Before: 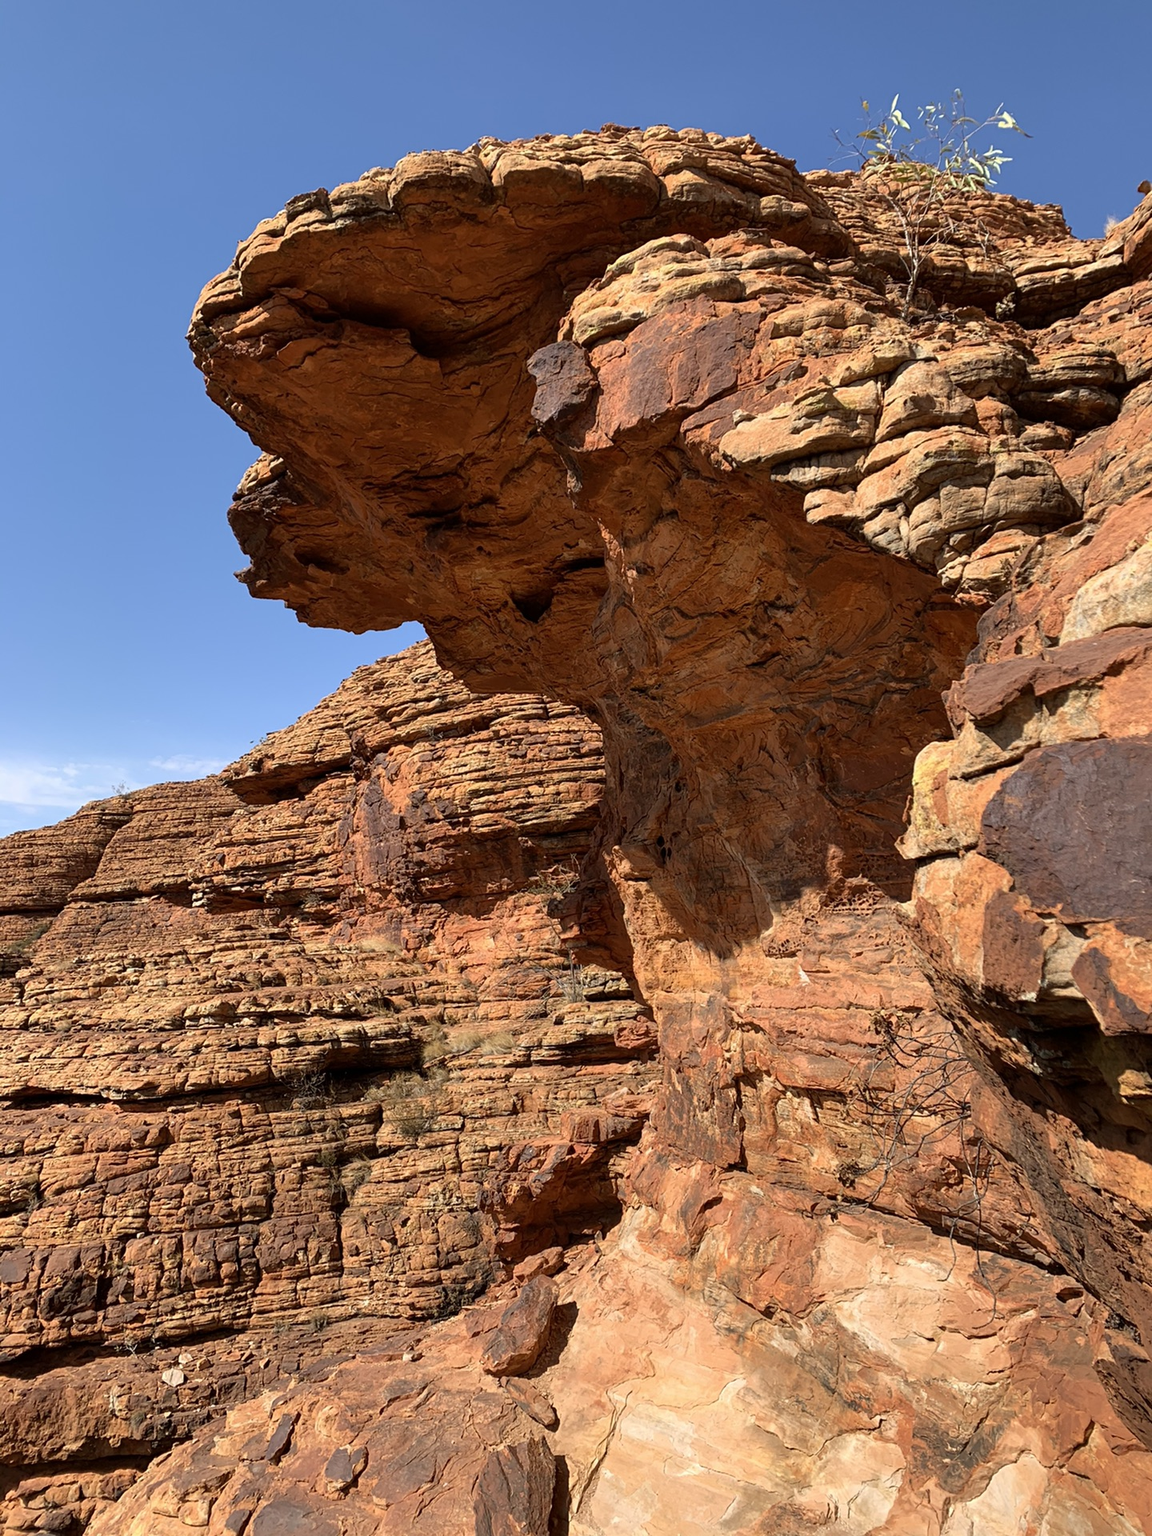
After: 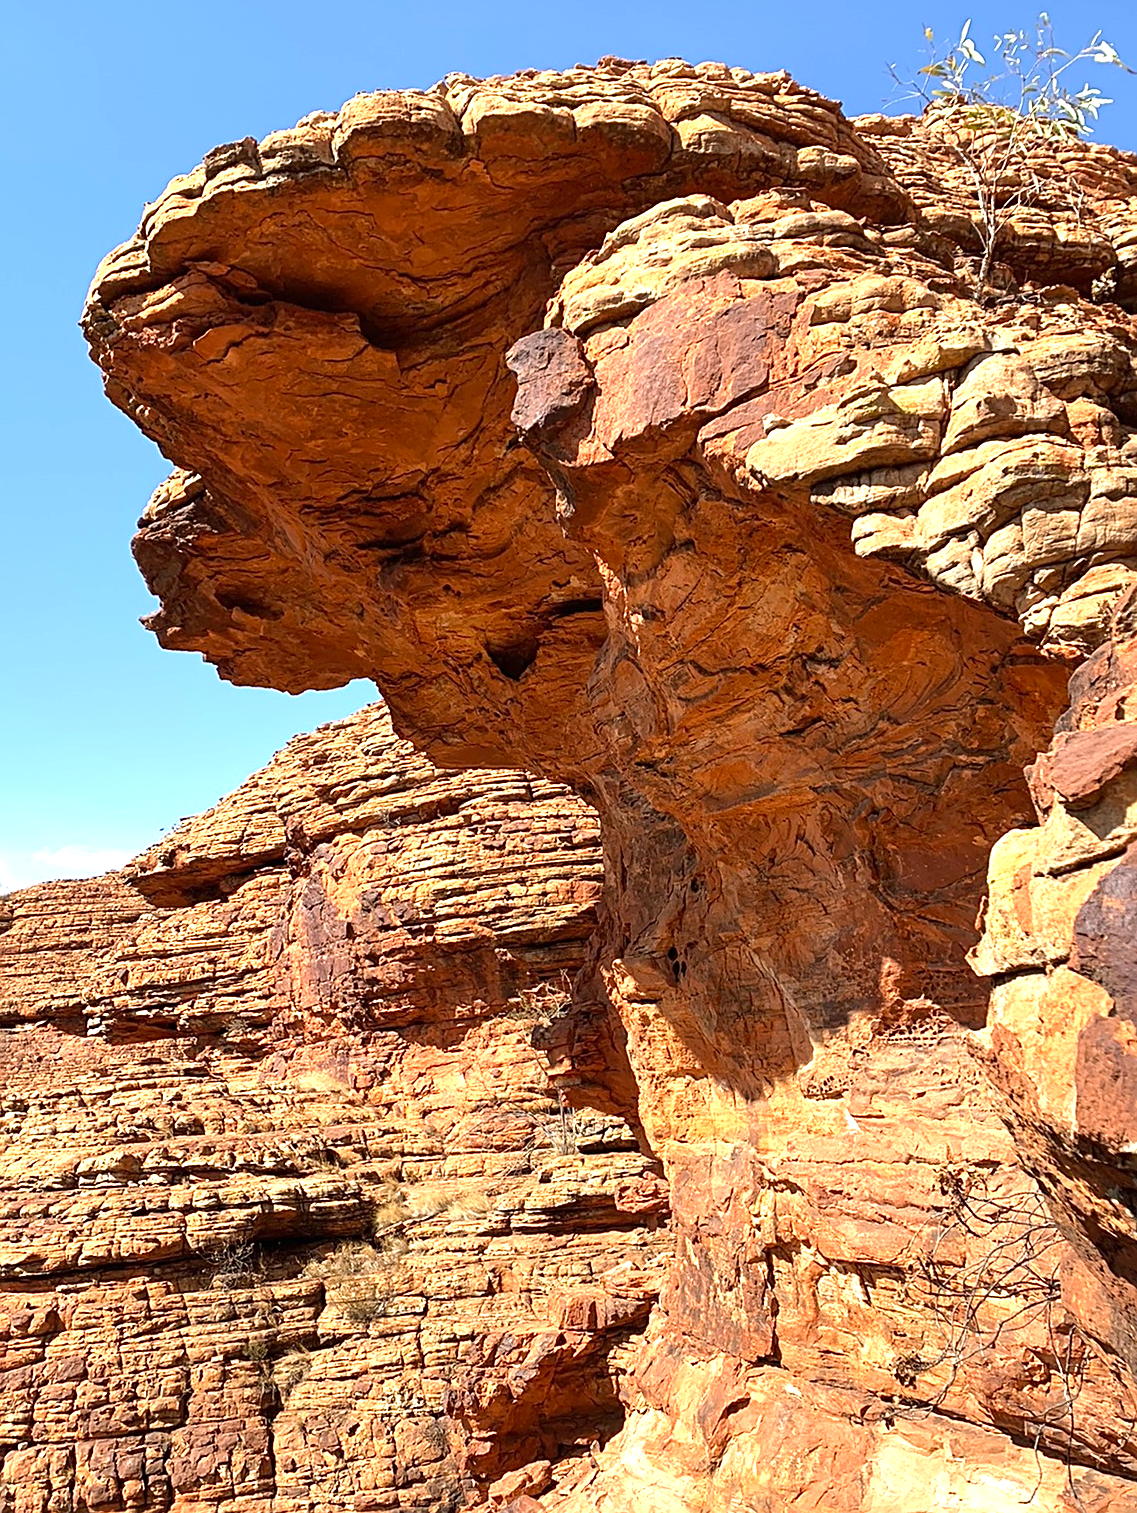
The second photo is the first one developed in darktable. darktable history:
crop and rotate: left 10.671%, top 5.137%, right 10.354%, bottom 16.04%
sharpen: on, module defaults
exposure: black level correction 0, exposure 1.099 EV, compensate exposure bias true, compensate highlight preservation false
